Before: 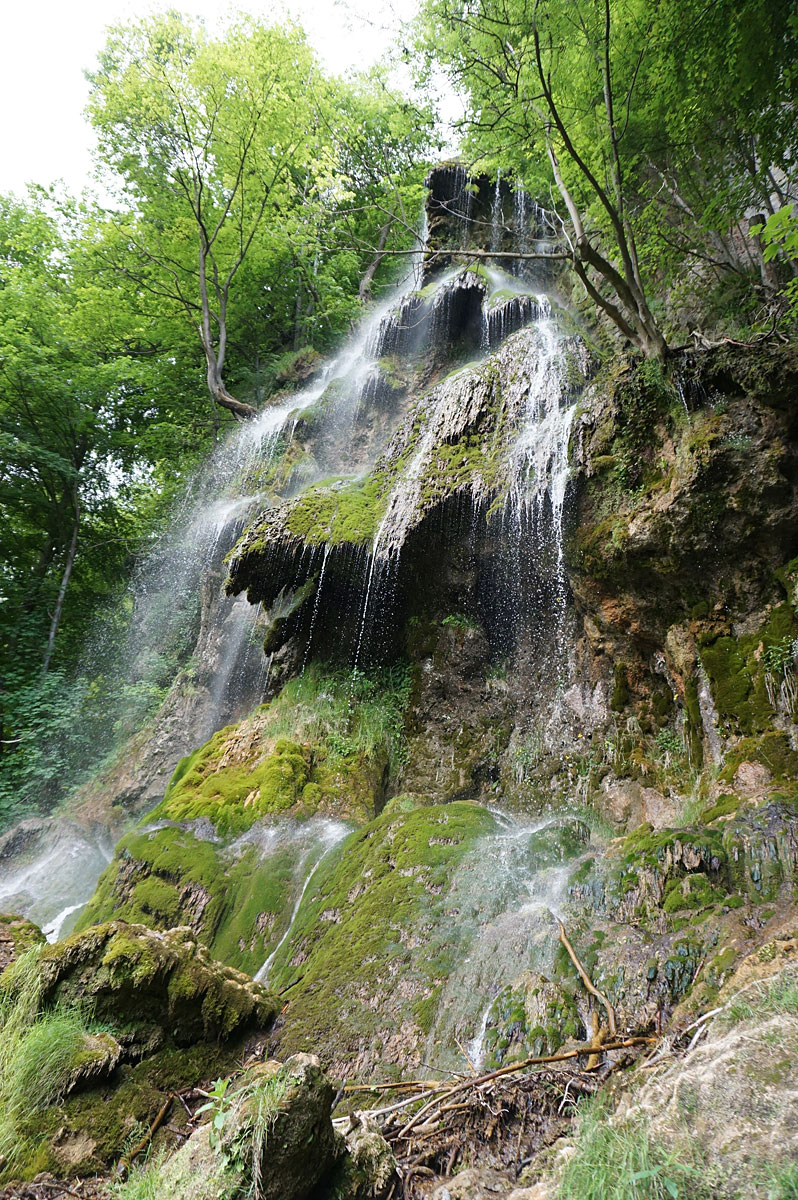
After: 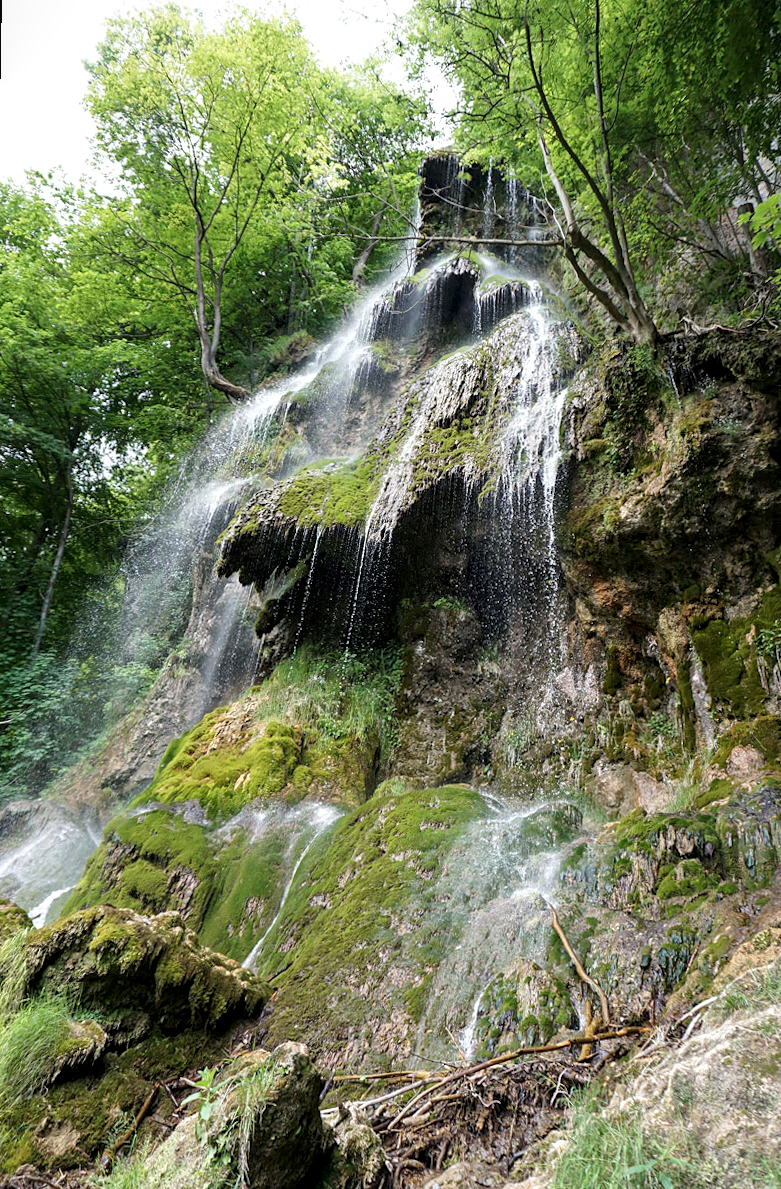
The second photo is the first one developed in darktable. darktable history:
rotate and perspective: rotation 0.226°, lens shift (vertical) -0.042, crop left 0.023, crop right 0.982, crop top 0.006, crop bottom 0.994
local contrast: highlights 83%, shadows 81%
